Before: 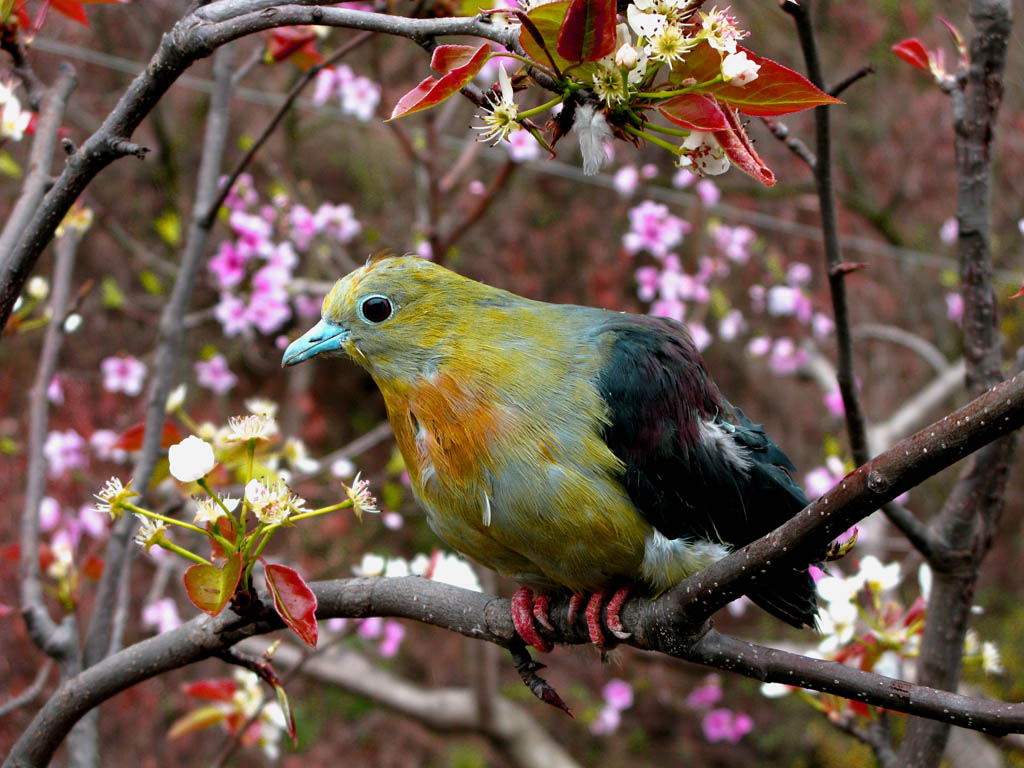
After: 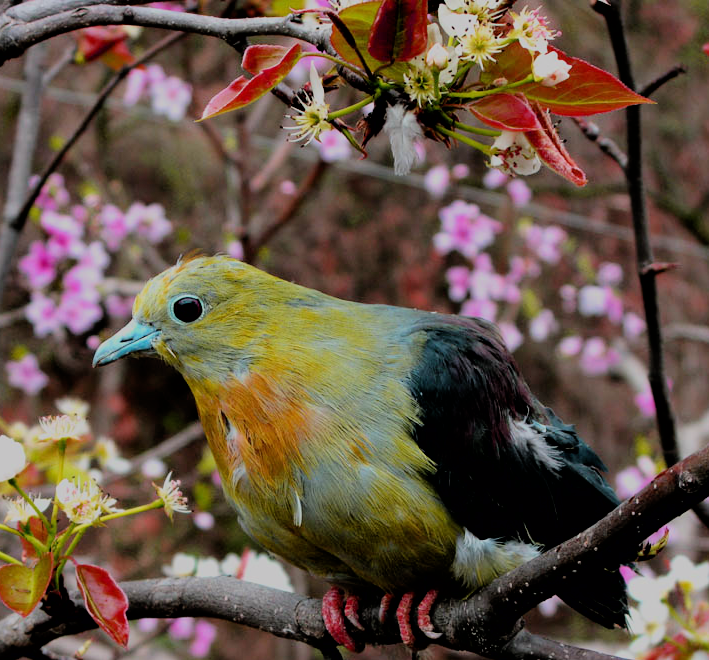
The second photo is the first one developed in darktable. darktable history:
filmic rgb: black relative exposure -6.15 EV, white relative exposure 6.96 EV, hardness 2.23, color science v6 (2022)
crop: left 18.479%, right 12.2%, bottom 13.971%
